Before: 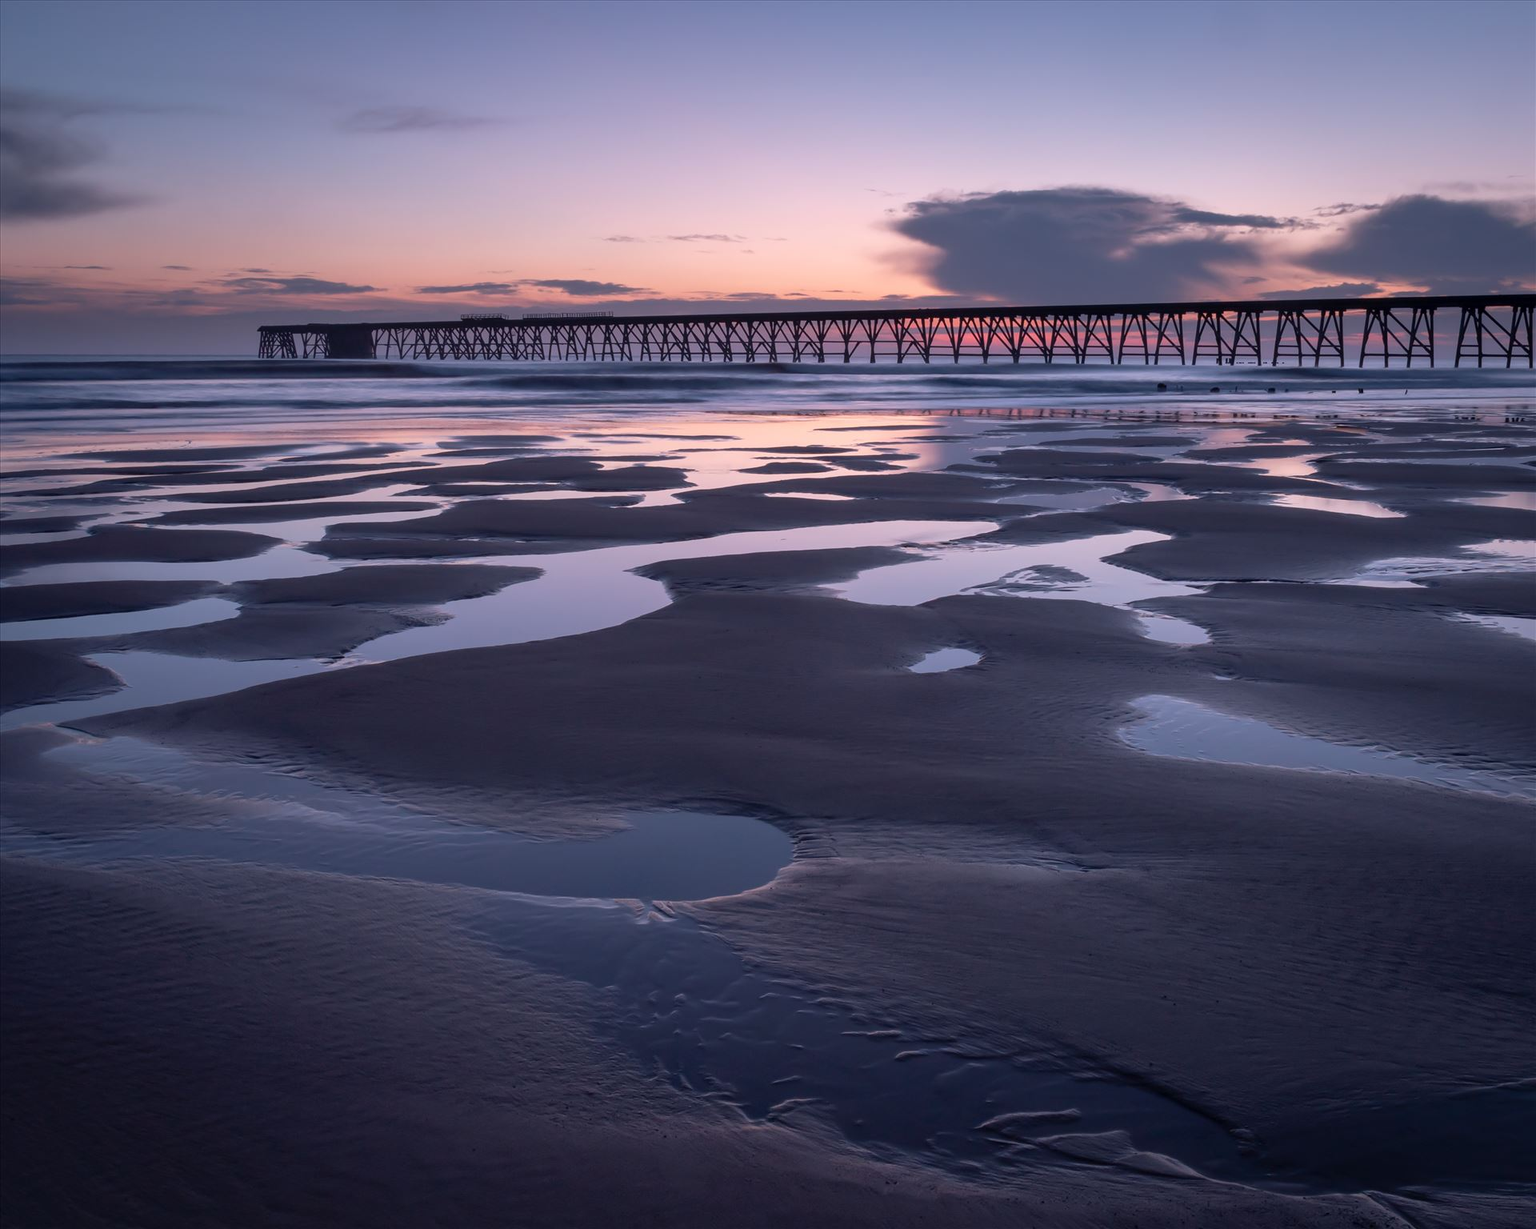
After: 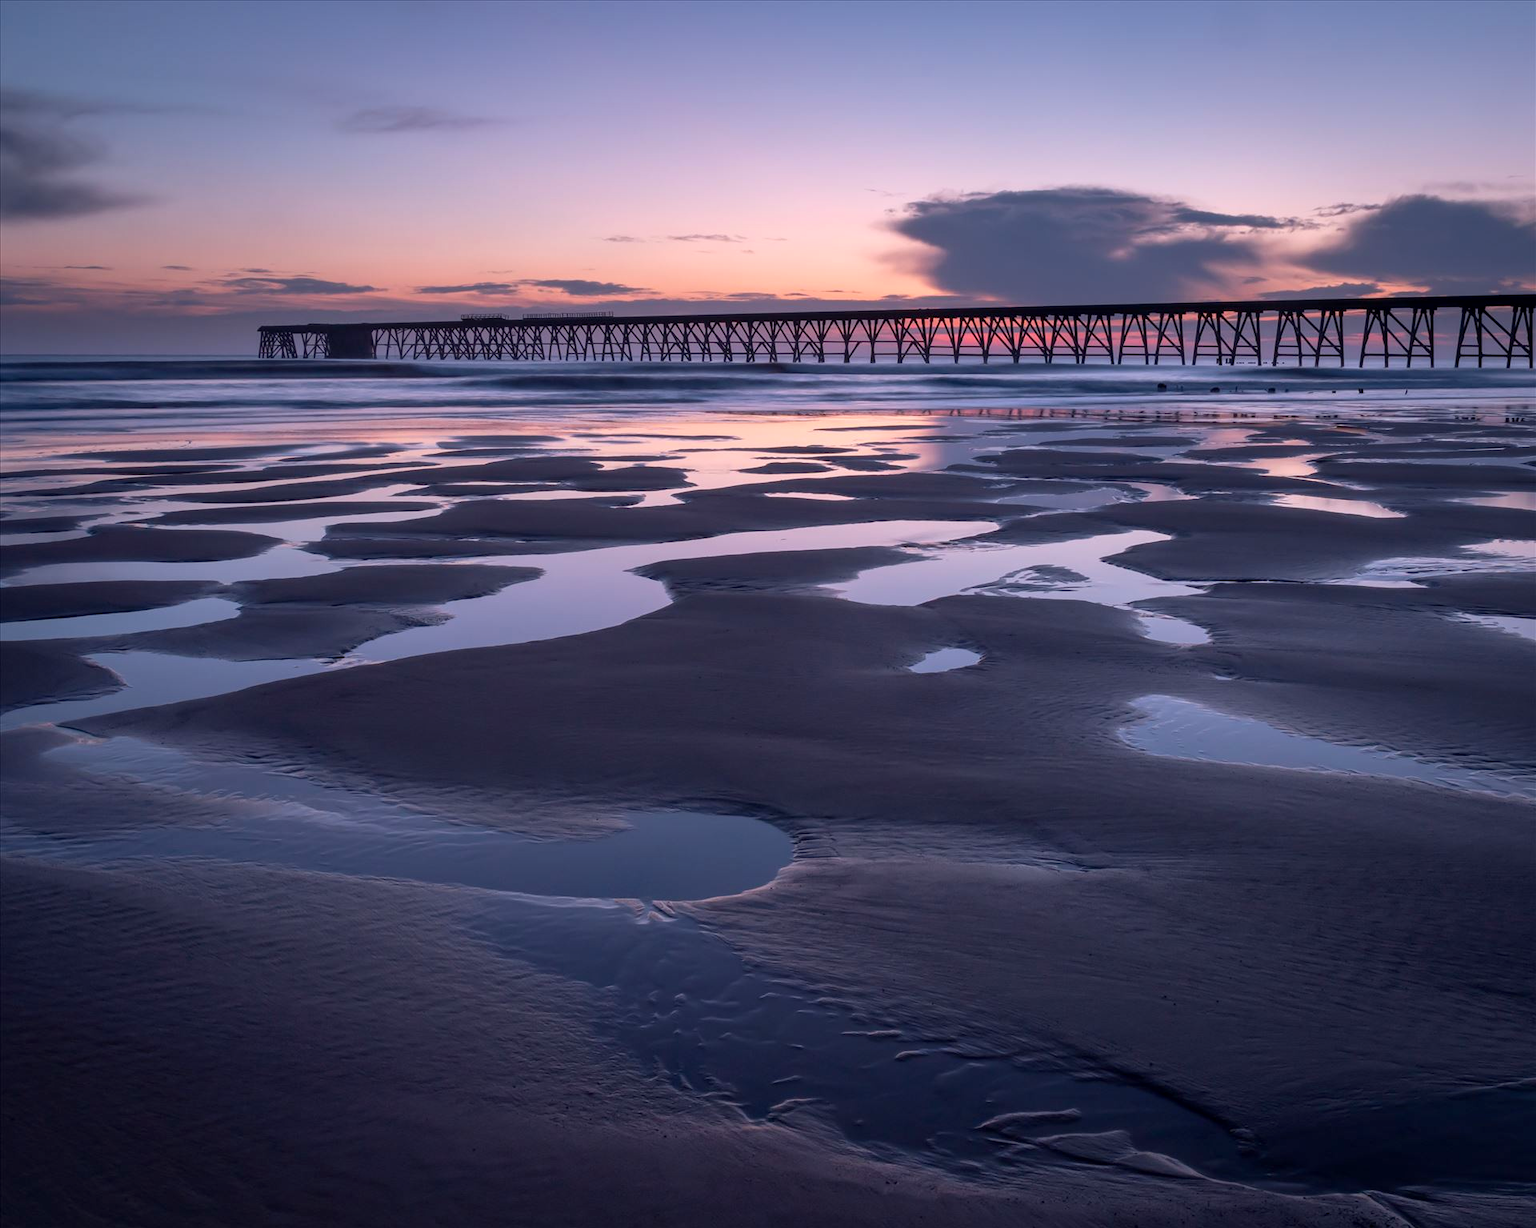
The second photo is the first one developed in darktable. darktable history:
local contrast: highlights 100%, shadows 100%, detail 120%, midtone range 0.2
contrast brightness saturation: contrast 0.04, saturation 0.16
